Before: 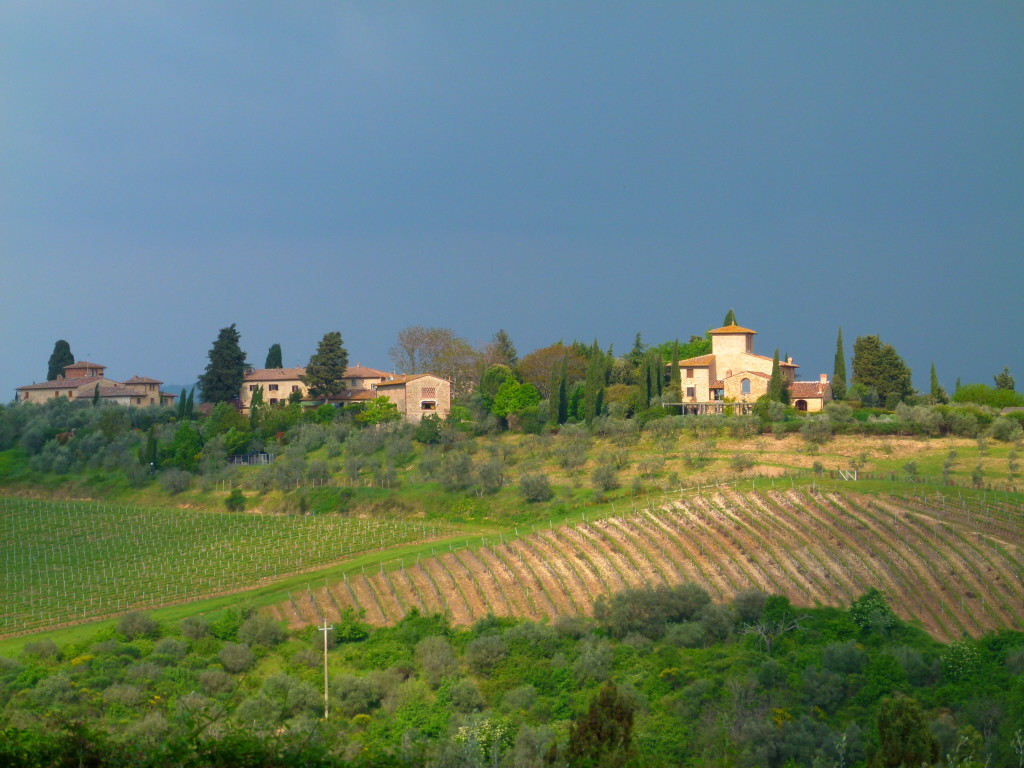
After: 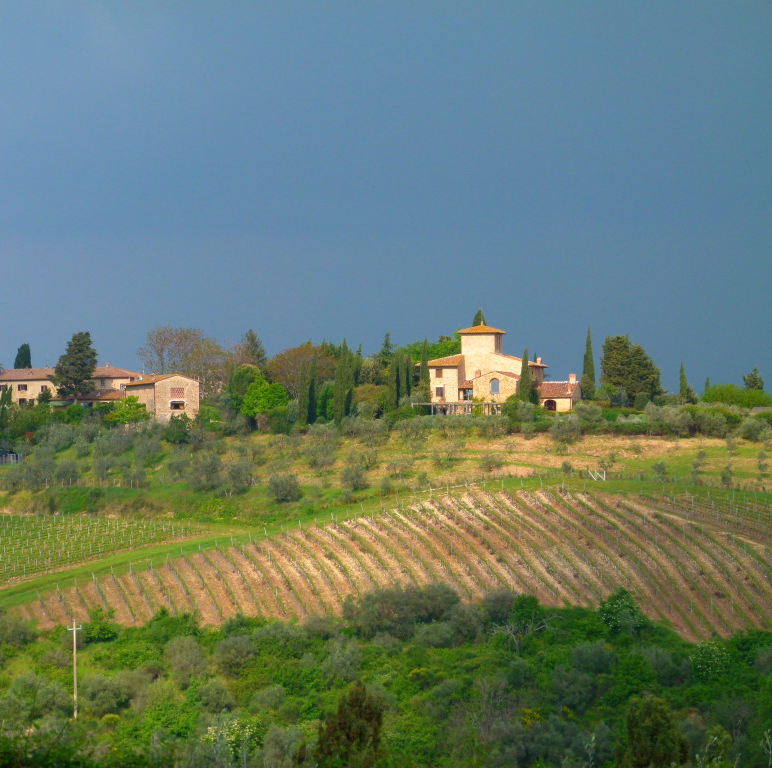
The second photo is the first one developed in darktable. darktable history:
crop and rotate: left 24.535%
